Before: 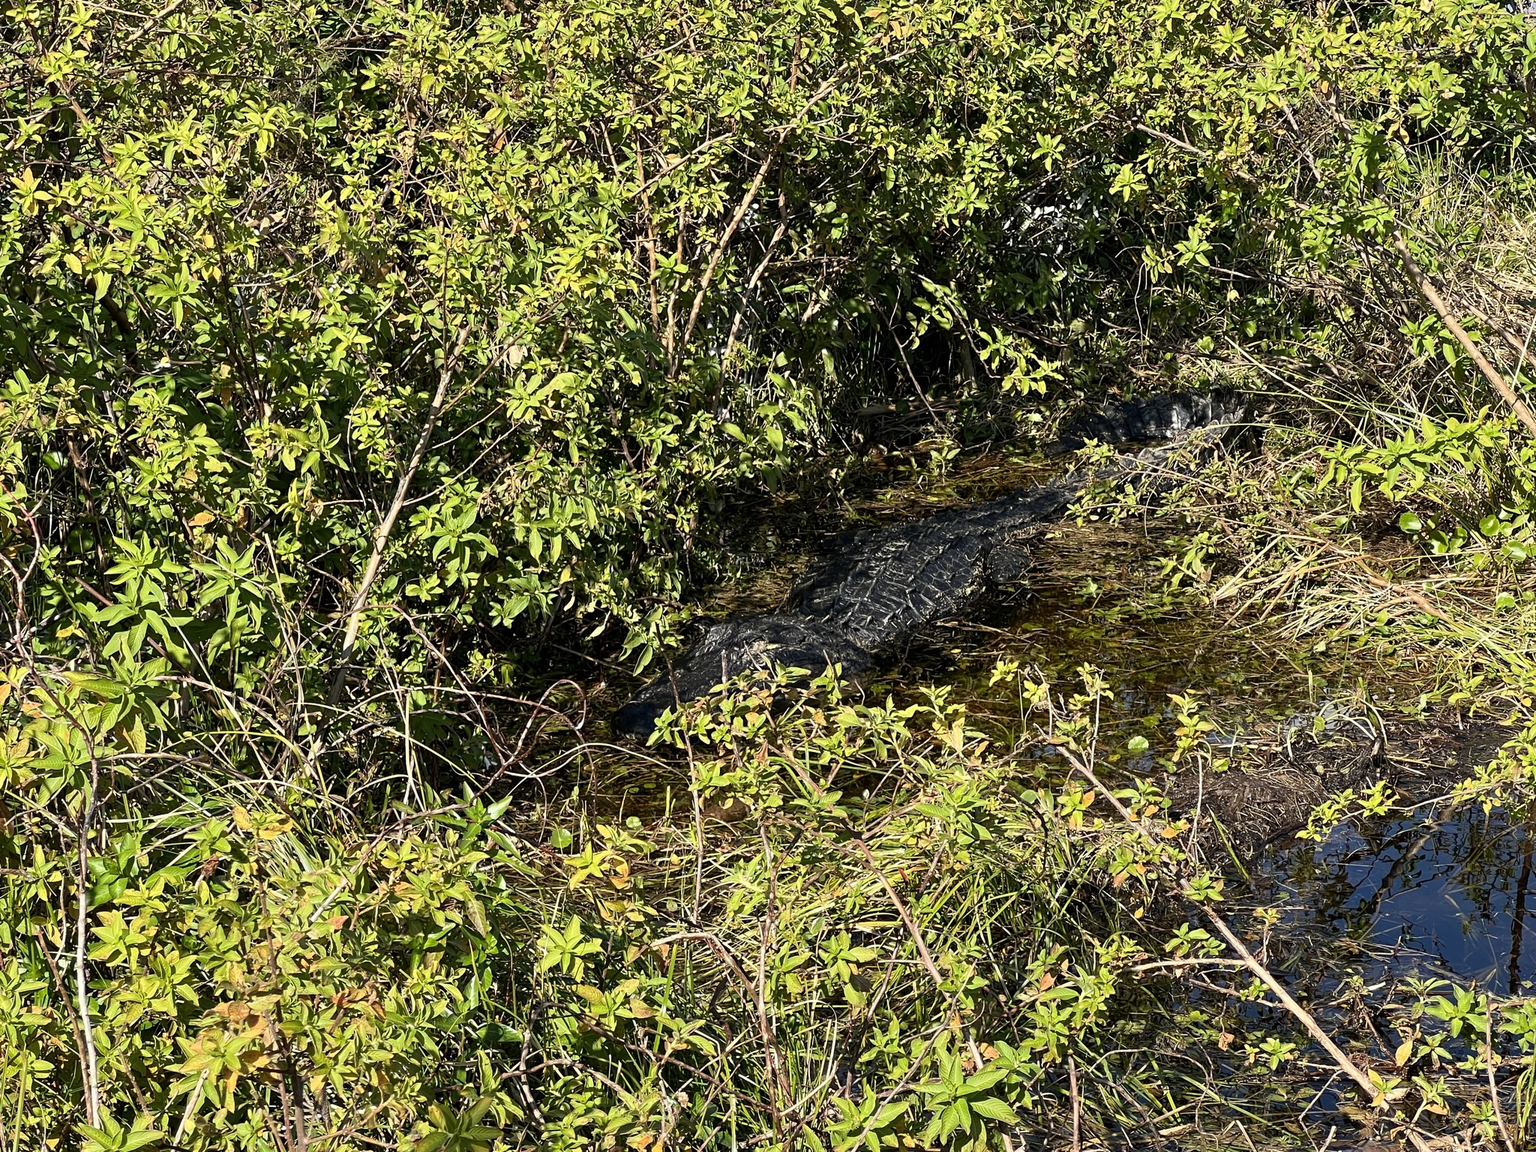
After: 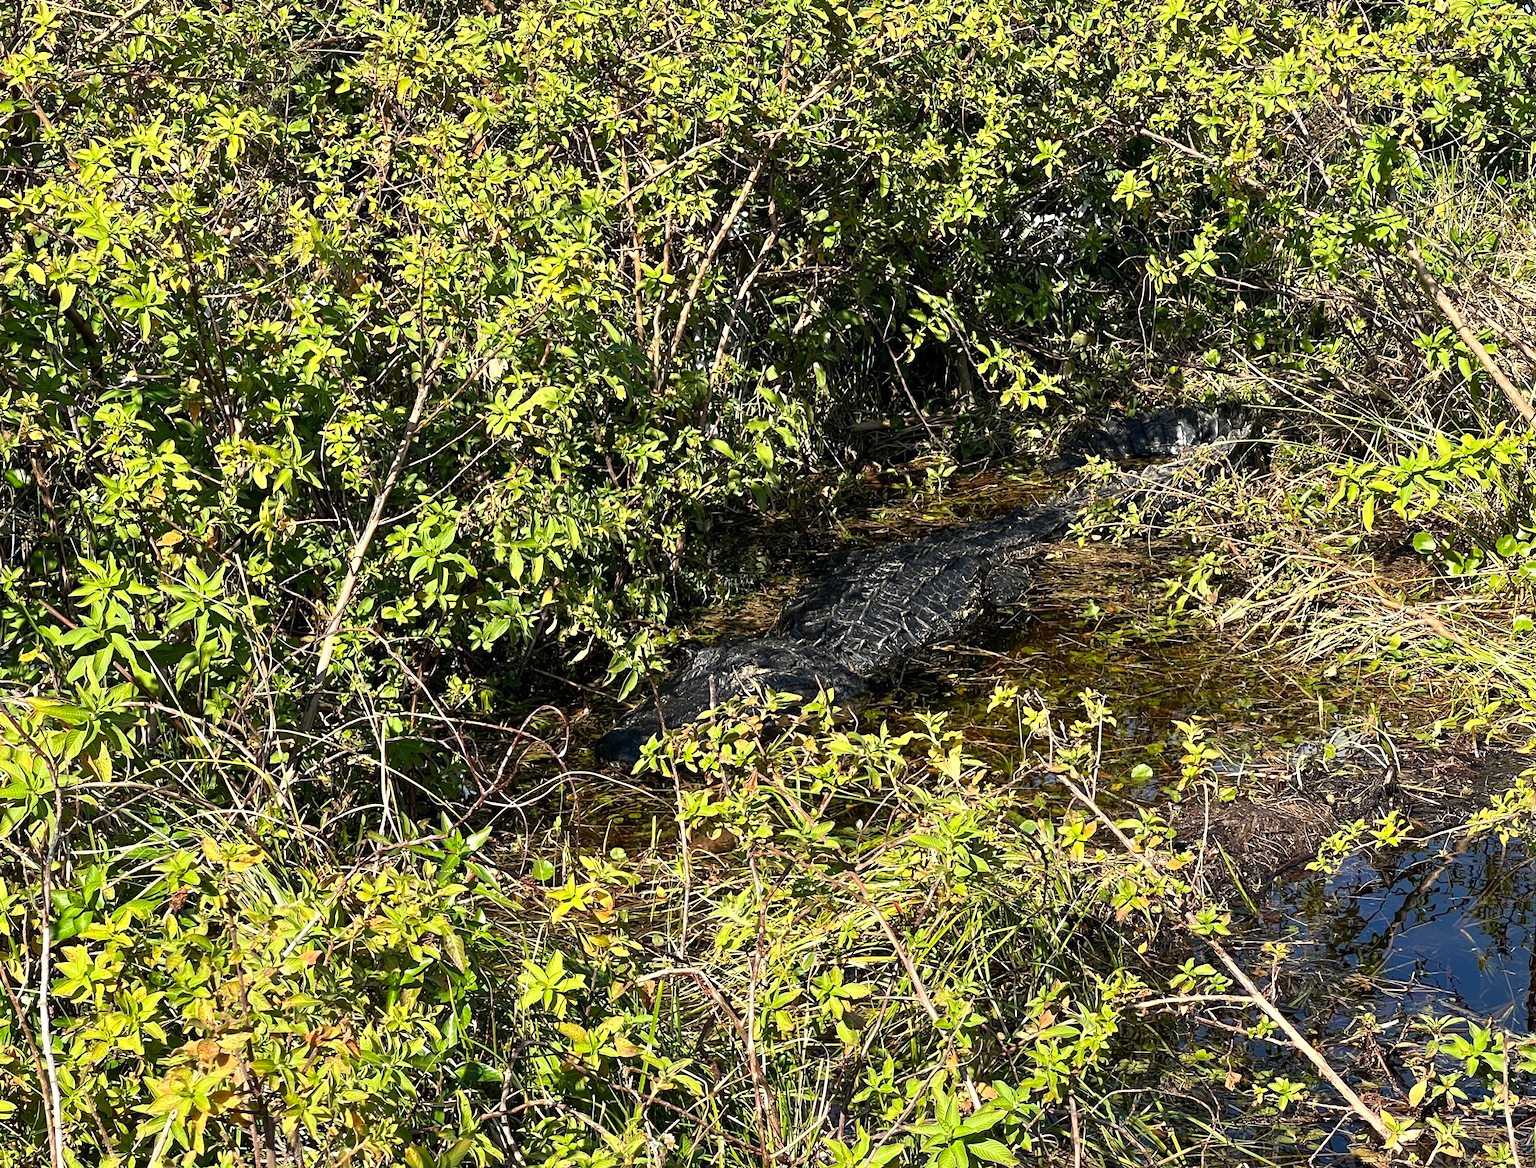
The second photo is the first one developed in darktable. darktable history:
exposure: exposure 0.3 EV, compensate highlight preservation false
crop and rotate: left 2.536%, right 1.107%, bottom 2.246%
